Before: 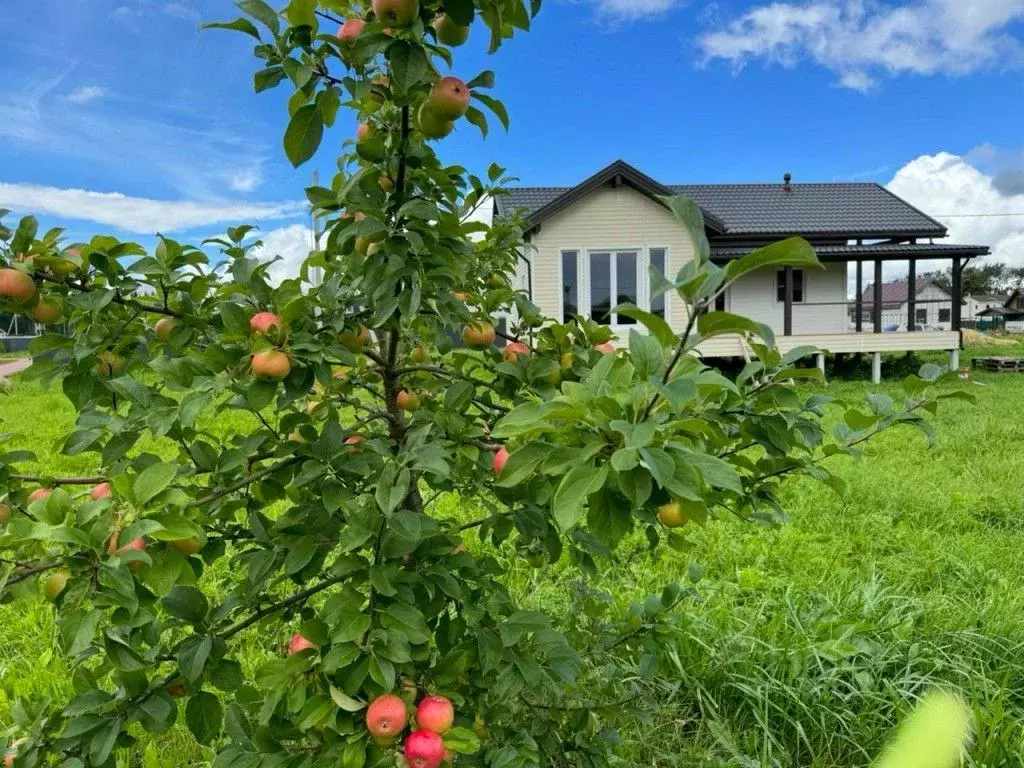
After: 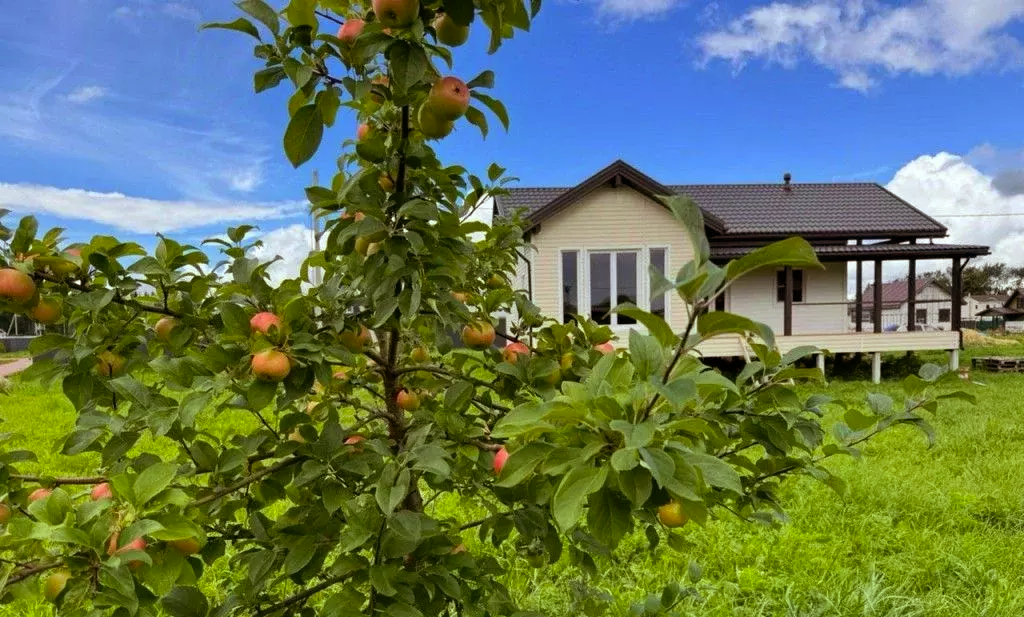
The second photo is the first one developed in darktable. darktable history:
crop: bottom 19.644%
rgb levels: mode RGB, independent channels, levels [[0, 0.5, 1], [0, 0.521, 1], [0, 0.536, 1]]
